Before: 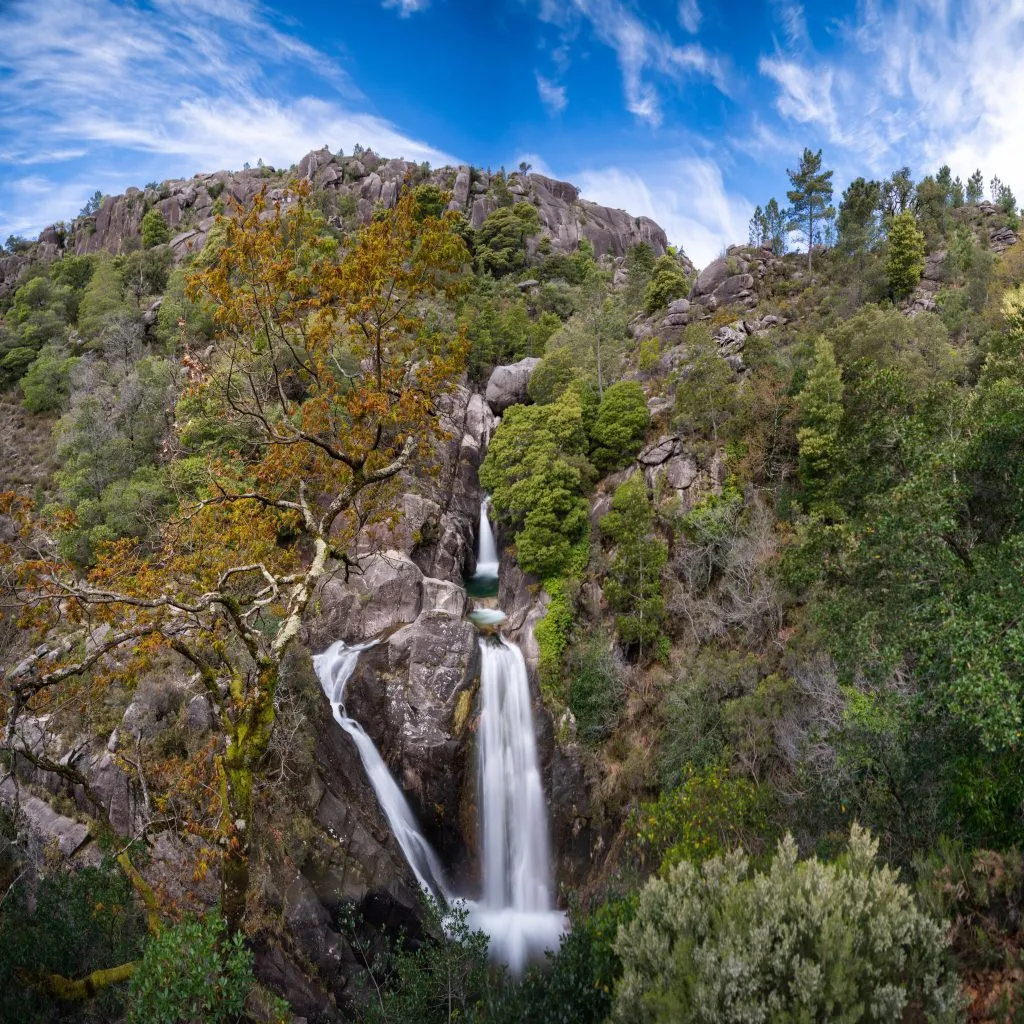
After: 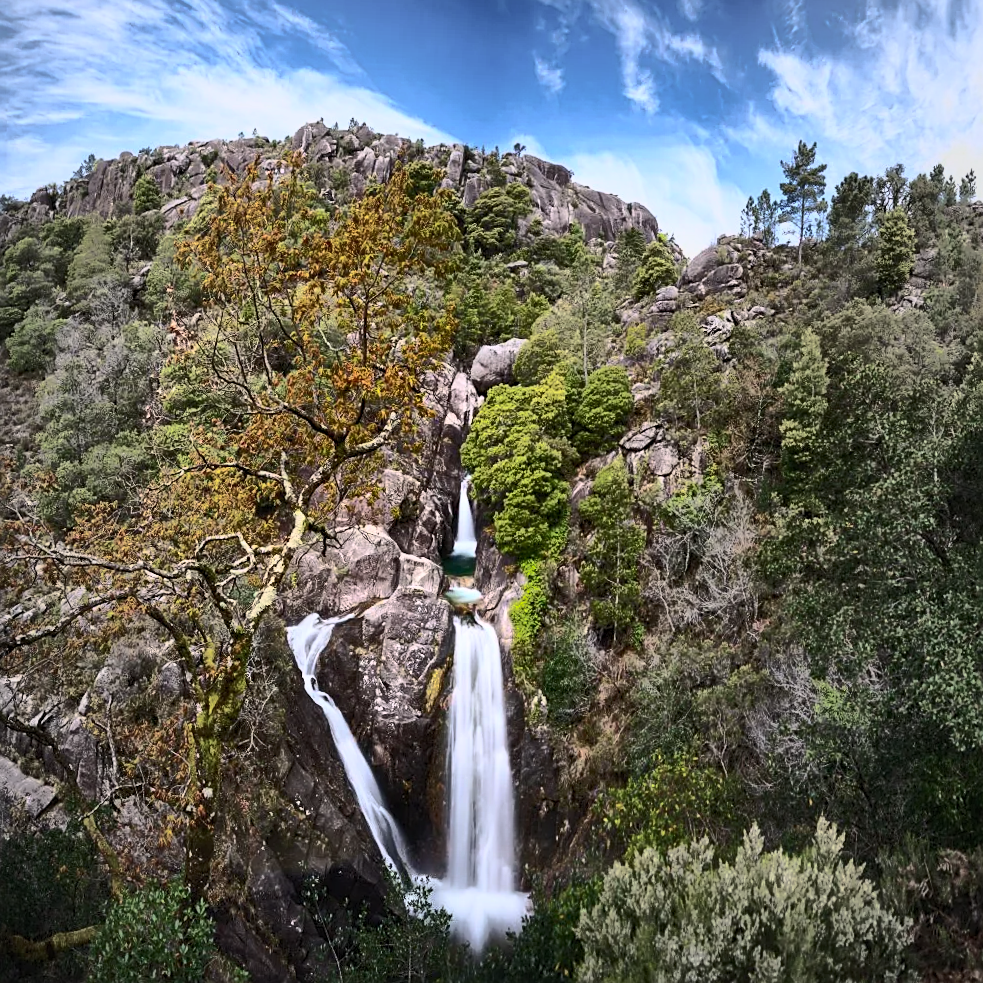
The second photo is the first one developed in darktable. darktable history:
vignetting: fall-off start 18.21%, fall-off radius 137.95%, brightness -0.207, center (-0.078, 0.066), width/height ratio 0.62, shape 0.59
contrast brightness saturation: contrast 0.62, brightness 0.34, saturation 0.14
rgb levels: preserve colors max RGB
shadows and highlights: shadows 25, highlights -70
sharpen: on, module defaults
crop and rotate: angle -2.38°
